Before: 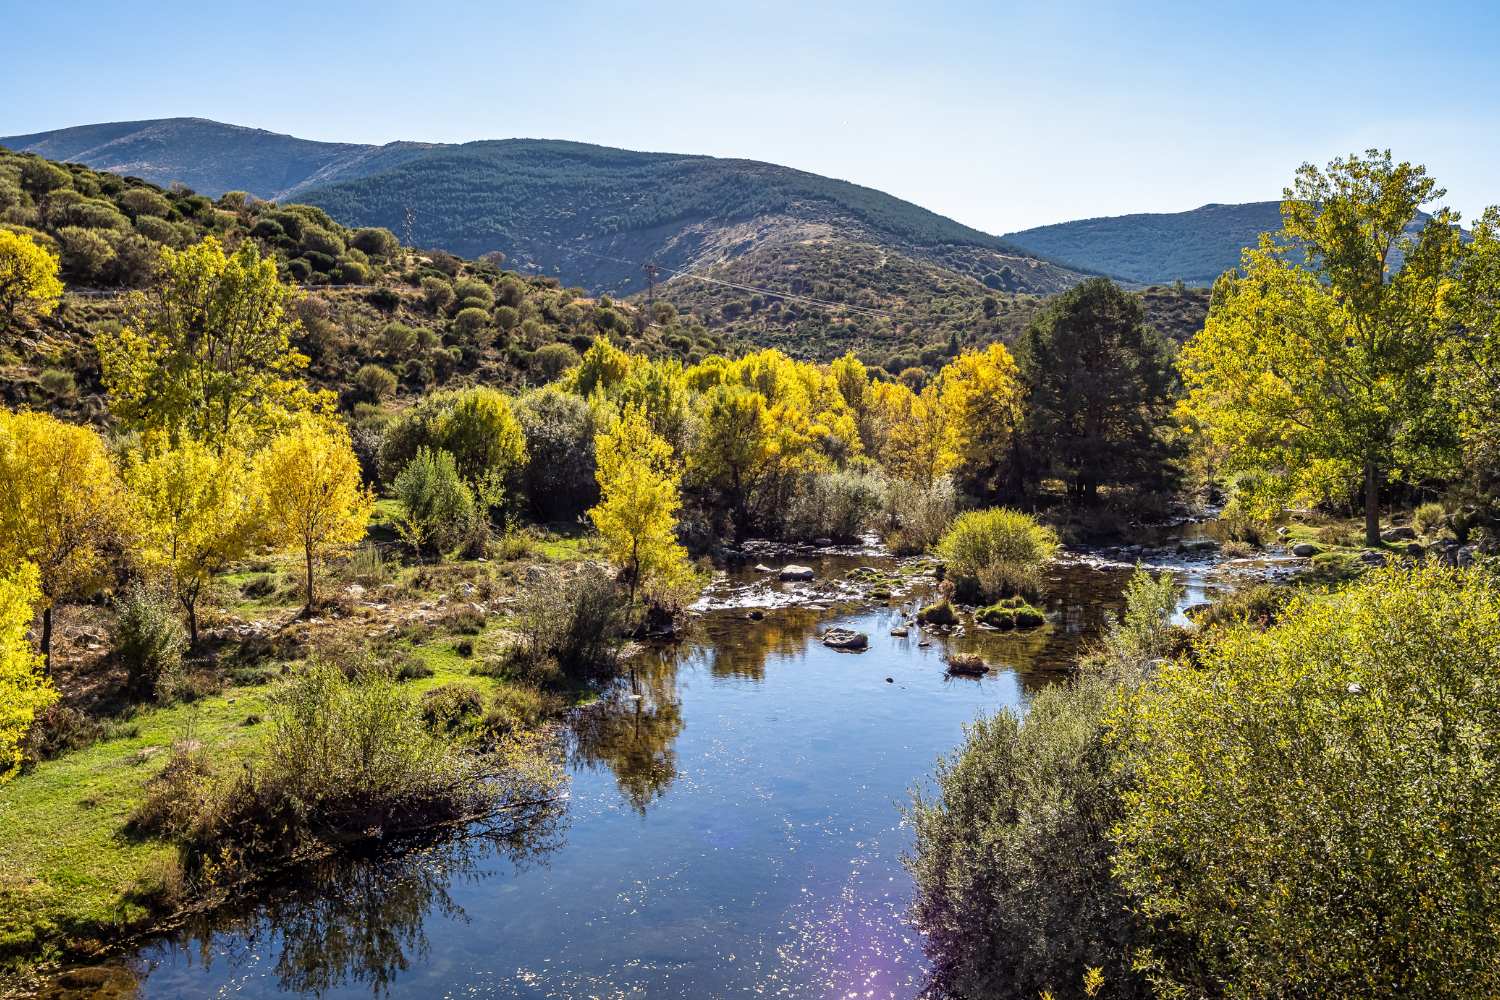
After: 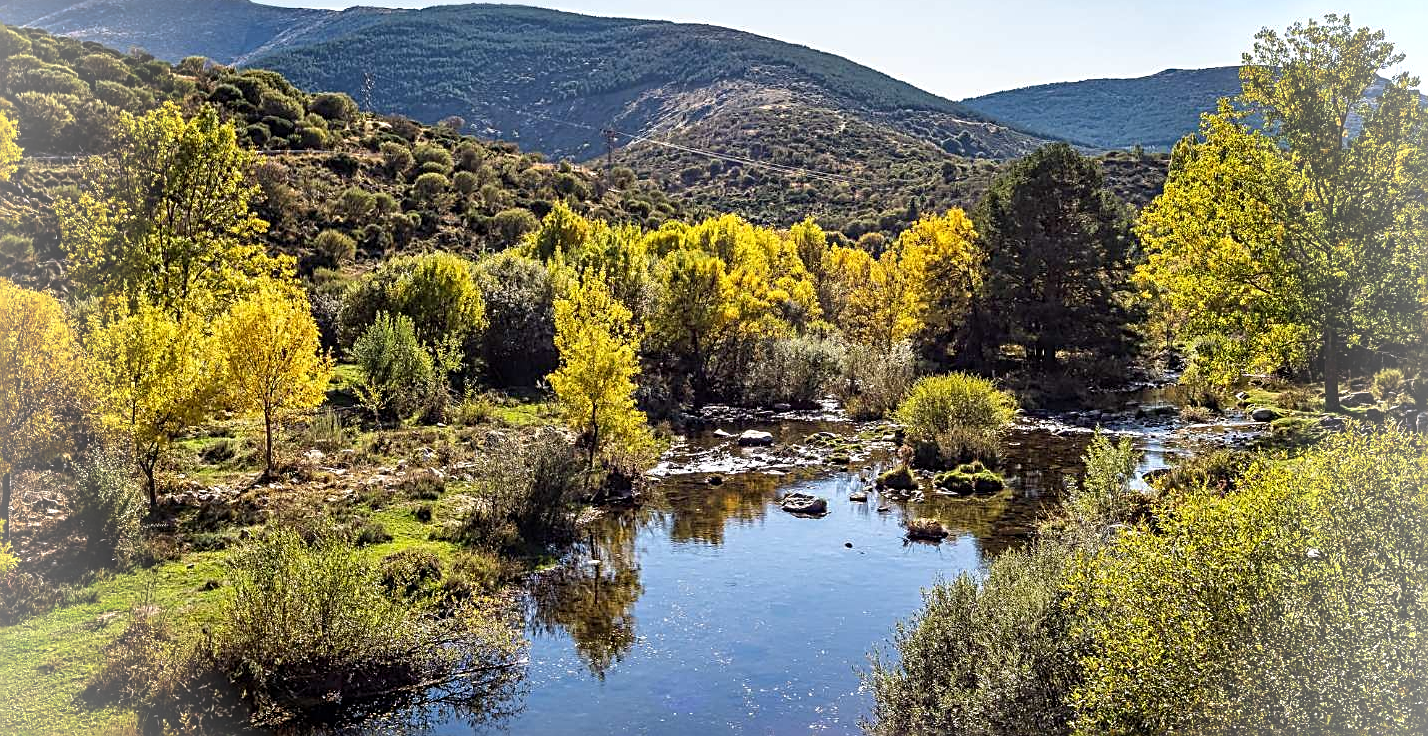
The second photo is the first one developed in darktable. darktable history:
crop and rotate: left 2.798%, top 13.549%, right 1.994%, bottom 12.834%
sharpen: radius 2.531, amount 0.631
vignetting: brightness 0.317, saturation 0.002
